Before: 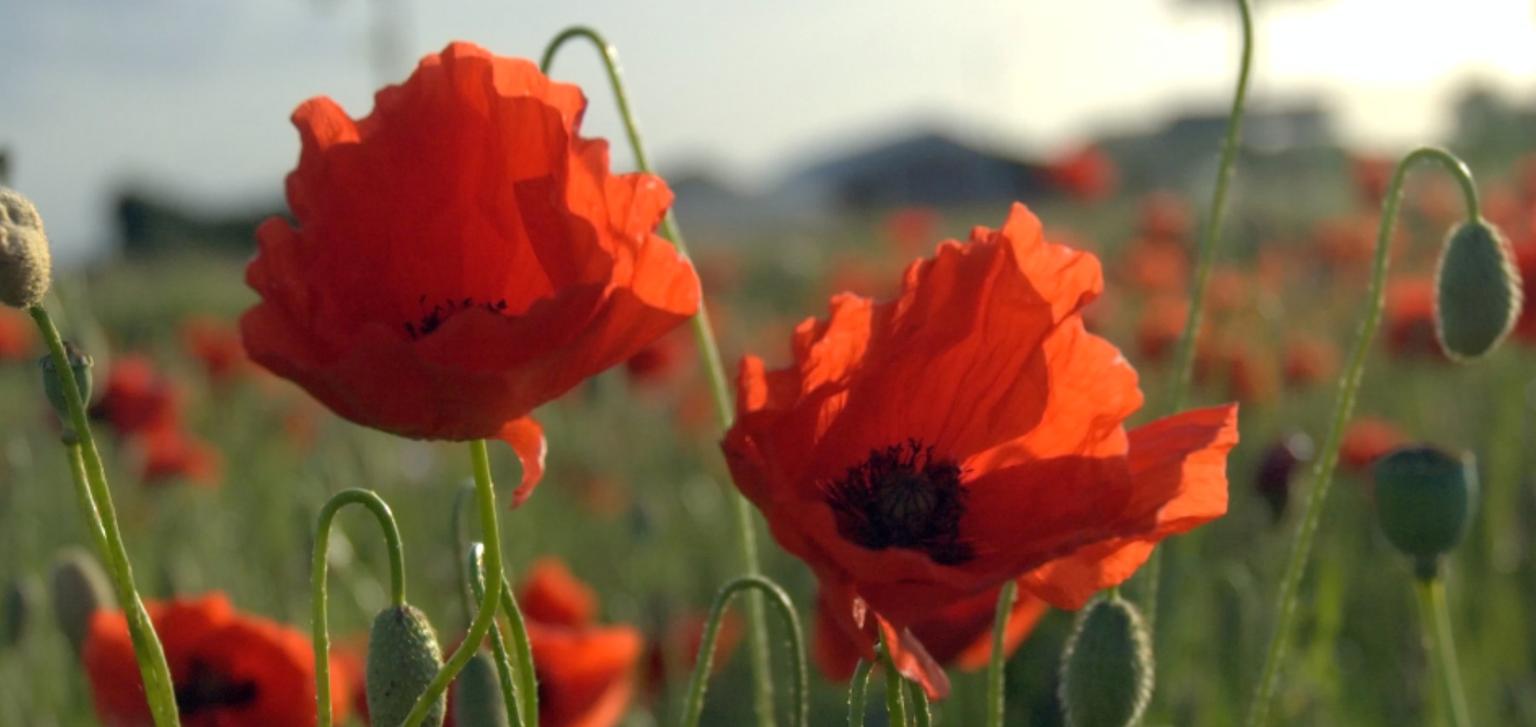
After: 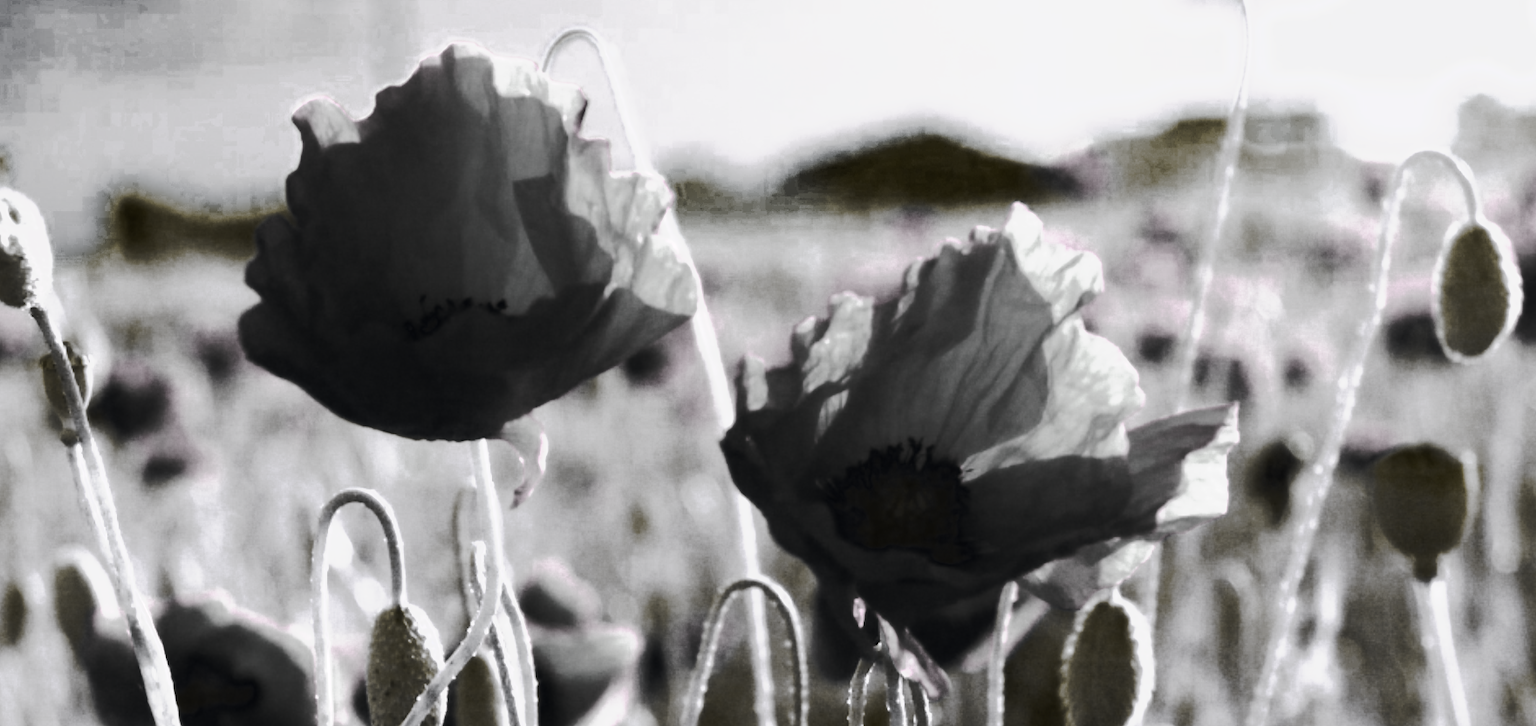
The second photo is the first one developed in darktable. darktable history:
tone curve: curves: ch0 [(0, 0) (0.003, 0.043) (0.011, 0.043) (0.025, 0.035) (0.044, 0.042) (0.069, 0.035) (0.1, 0.03) (0.136, 0.017) (0.177, 0.03) (0.224, 0.06) (0.277, 0.118) (0.335, 0.189) (0.399, 0.297) (0.468, 0.483) (0.543, 0.631) (0.623, 0.746) (0.709, 0.823) (0.801, 0.944) (0.898, 0.966) (1, 1)], preserve colors none
color look up table: target L [86.69, 86.69, 98.96, 98.52, 83.58, 89.13, 85.2, 98.71, 65.34, 42.64, 39.78, 200.37, 79.72, 79.88, 84.12, 98.84, 34.38, 86.52, 75.77, 45.79, 98.89, 22.62, 41.9, 42.25, 24.42, 21.7, 0.174, 0.279, 0.07, 0.035, 0.174, 0.244, 0.166, 21.7, 20.08, 20.54, 39.42, 14.68, 20.79, 20.54, 0.209, 0.306, 0.174, 68.76, 66.7, 55.84, 53.19, 0.035, 14.68], target a [10.72, 10.72, 0.002, 0.193, 0.001, -0.003, 0.626, 0.474, 0.001, 0.001, 0.001, 0, 0.002, 0.167, 4.015, 0.238, 0.001, 8.292, 0.095, 0.002, 0.475, 0.001 ×5, 0 ×6, -0.034, 0.001, 0.001, 0.001, -0.378, -1.418, 0.001, 0.001, 0, -0.034, 0, 0, 0.001, 0.002, 0.001, 0, -1.418], target b [-20.28, -20.28, -0.013, -0.159, -0.004, 0.026, -0.424, -0.369, -0.01, -0.009, -0.009, 0, -0.013, -0.137, -2.221, -0.191, -0.009, -4.336, -0.086, -0.012, -0.37, -0.006, -0.01, -0.01, -0.006, -0.004, 0 ×6, -0.012, -0.004, -0.006, -0.006, 4.914, 24.77, -0.006, -0.006, 0, -0.012, 0, 0.003, -0.005, -0.012, -0.009, 0, 24.77], num patches 49
